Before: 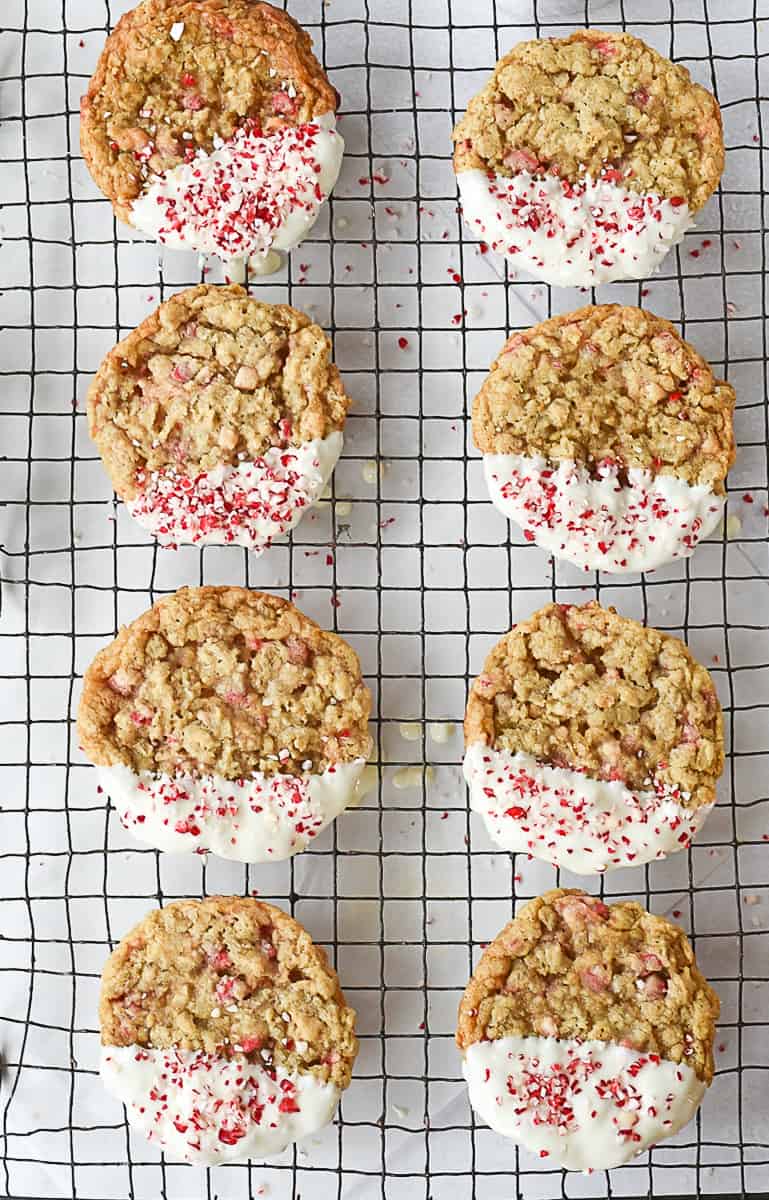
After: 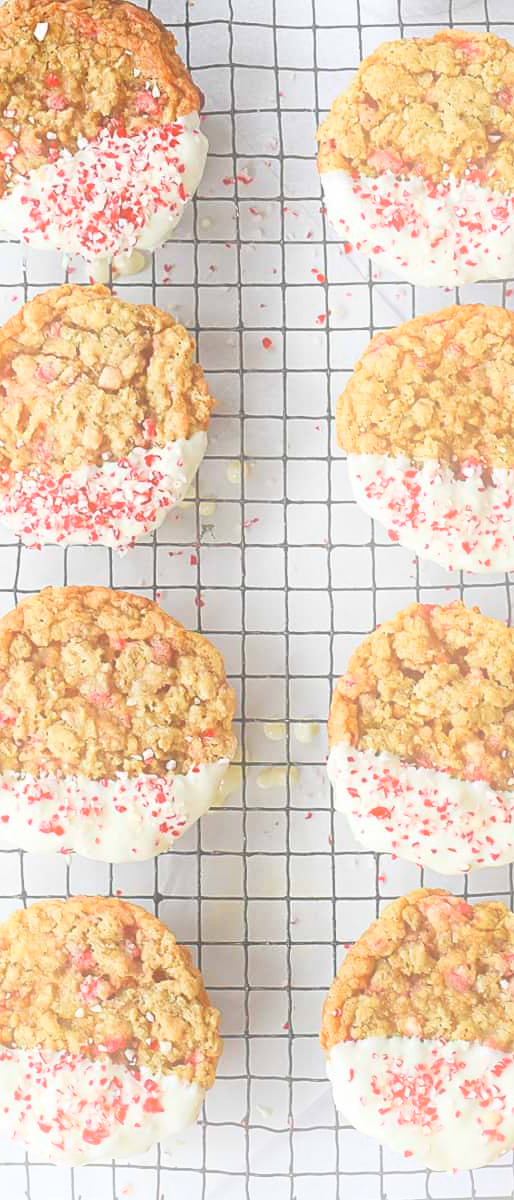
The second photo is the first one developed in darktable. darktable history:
white balance: emerald 1
crop and rotate: left 17.732%, right 15.423%
bloom: on, module defaults
